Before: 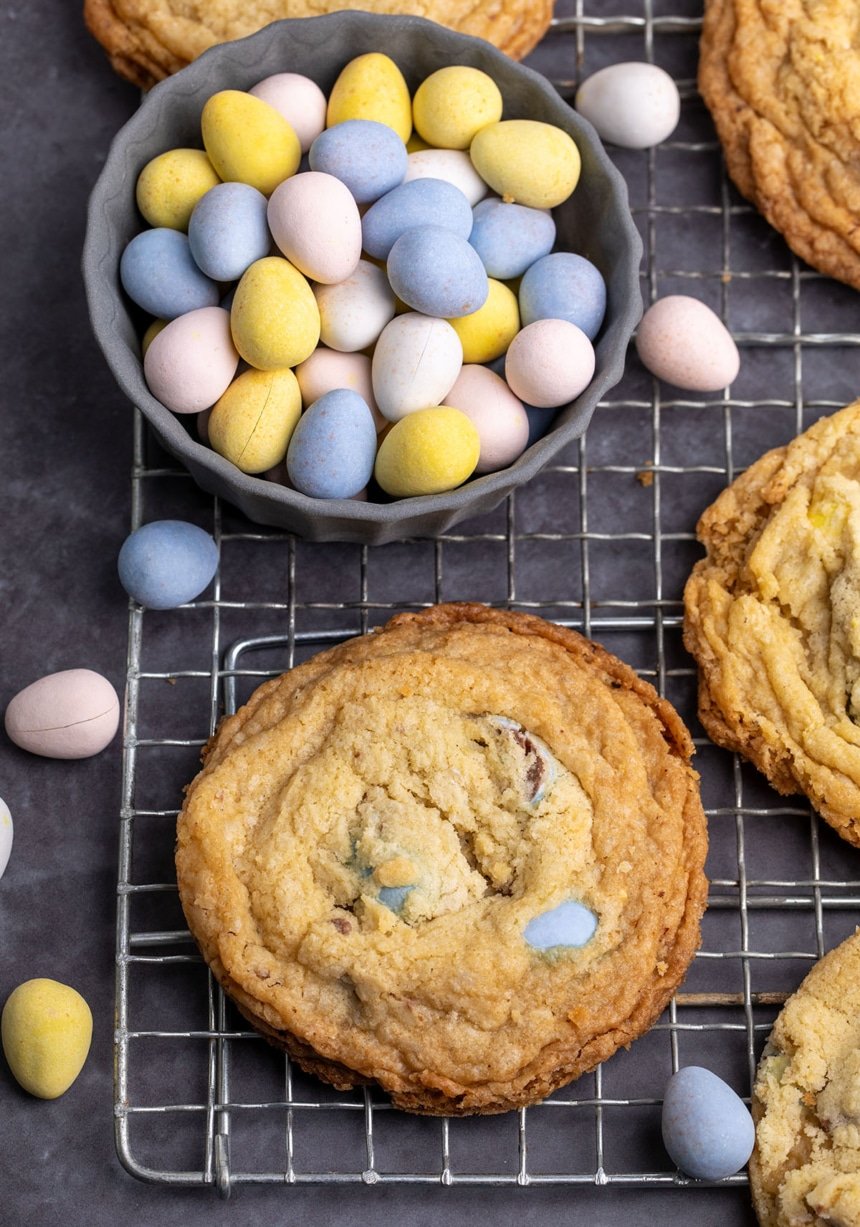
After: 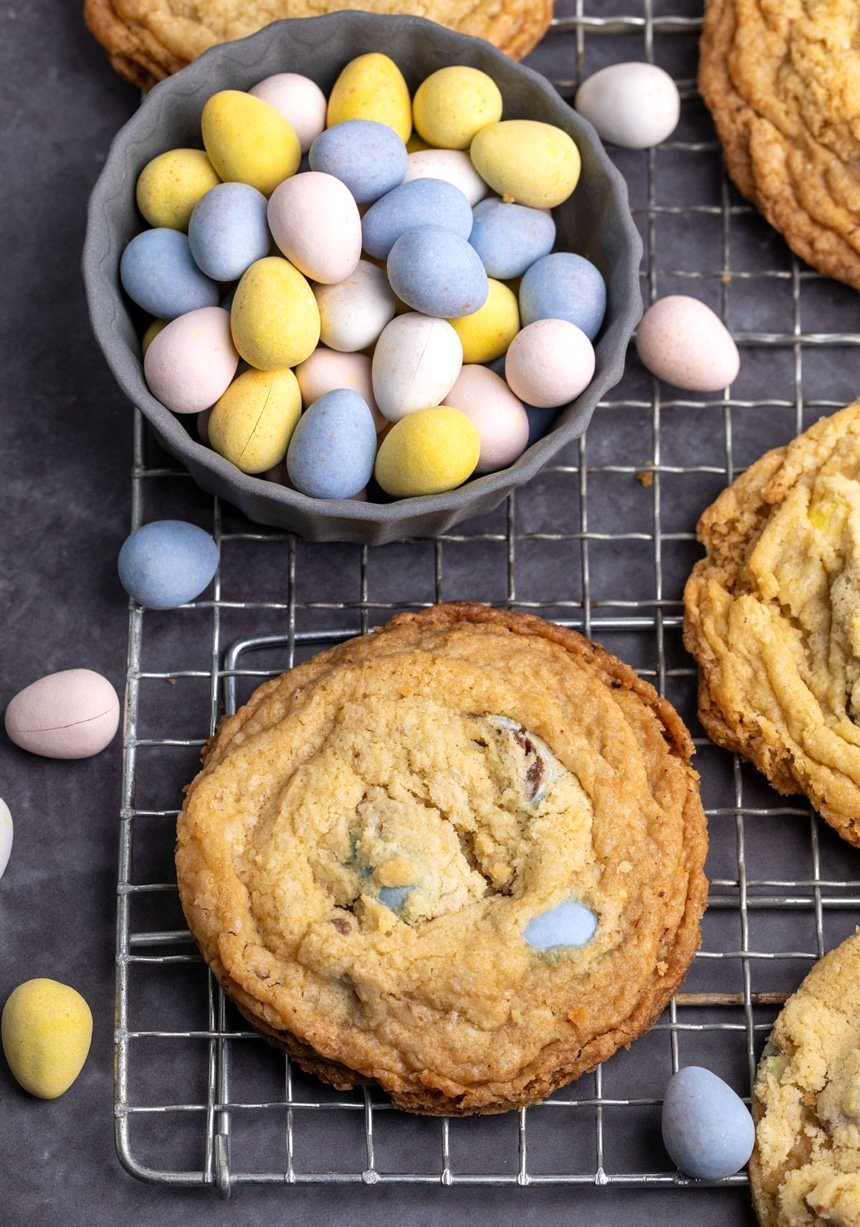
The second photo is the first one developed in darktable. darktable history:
shadows and highlights: radius 171.06, shadows 27.84, white point adjustment 3.21, highlights -68.28, soften with gaussian
